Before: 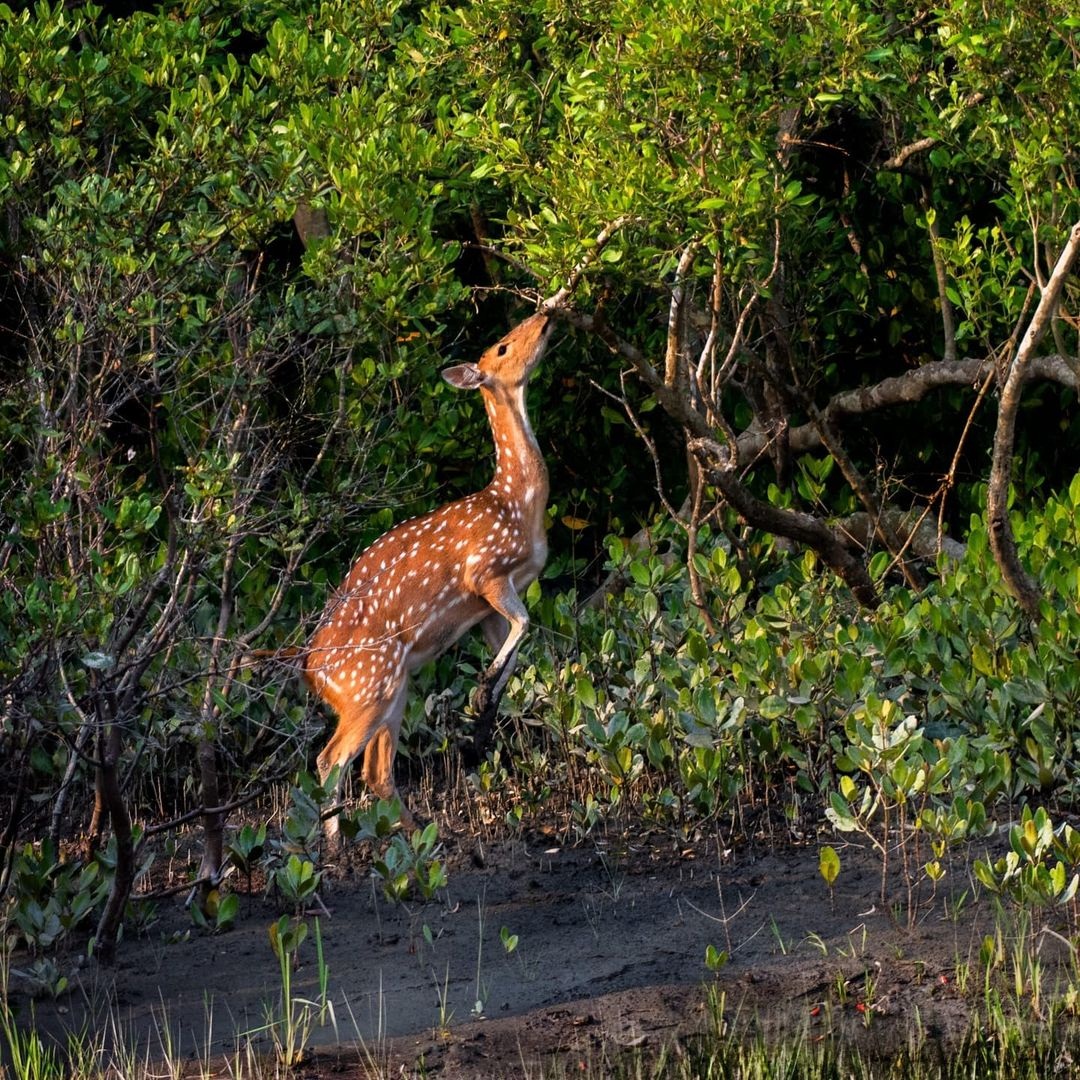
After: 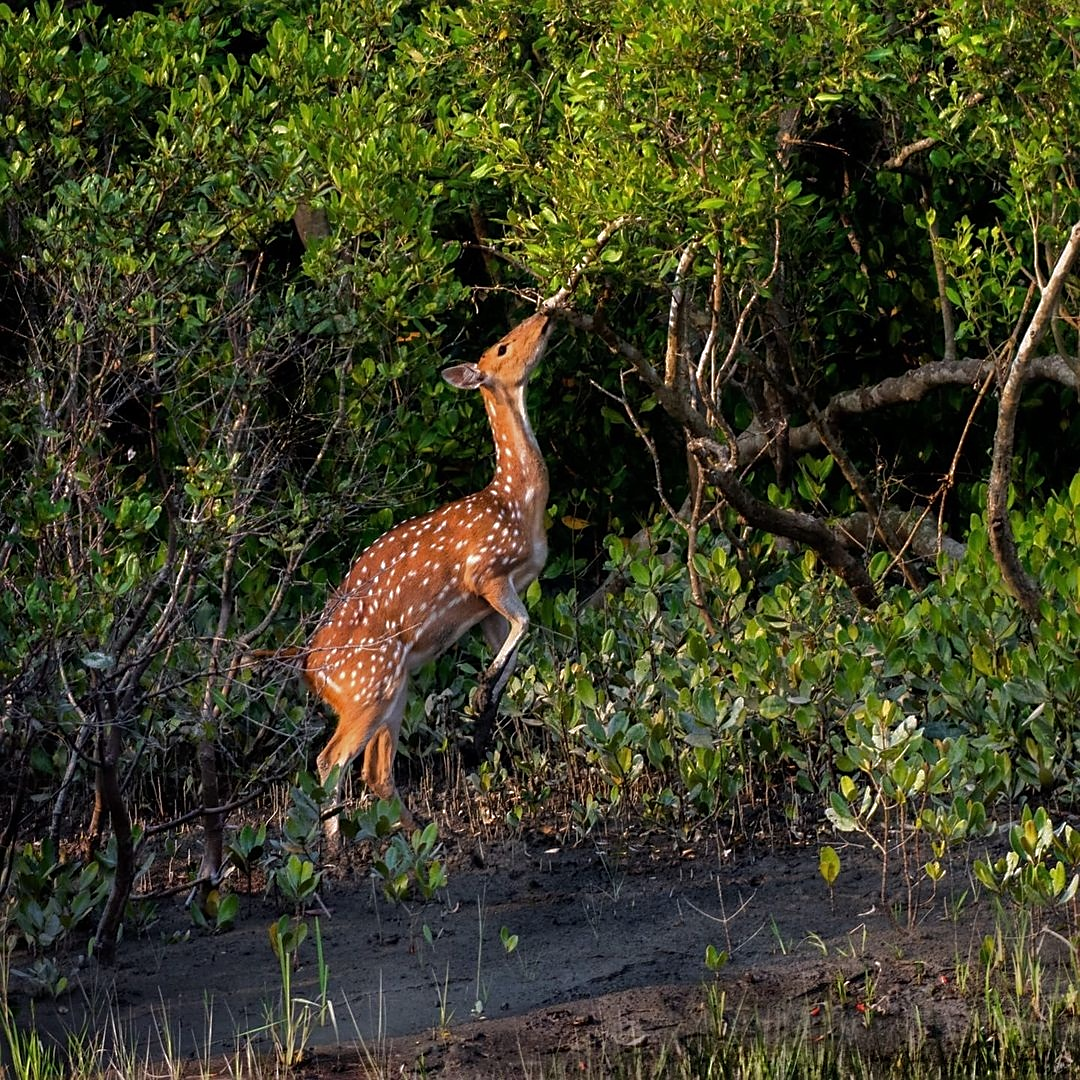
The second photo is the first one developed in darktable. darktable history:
sharpen: radius 1.864, amount 0.398, threshold 1.271
rgb curve: curves: ch0 [(0, 0) (0.175, 0.154) (0.785, 0.663) (1, 1)]
